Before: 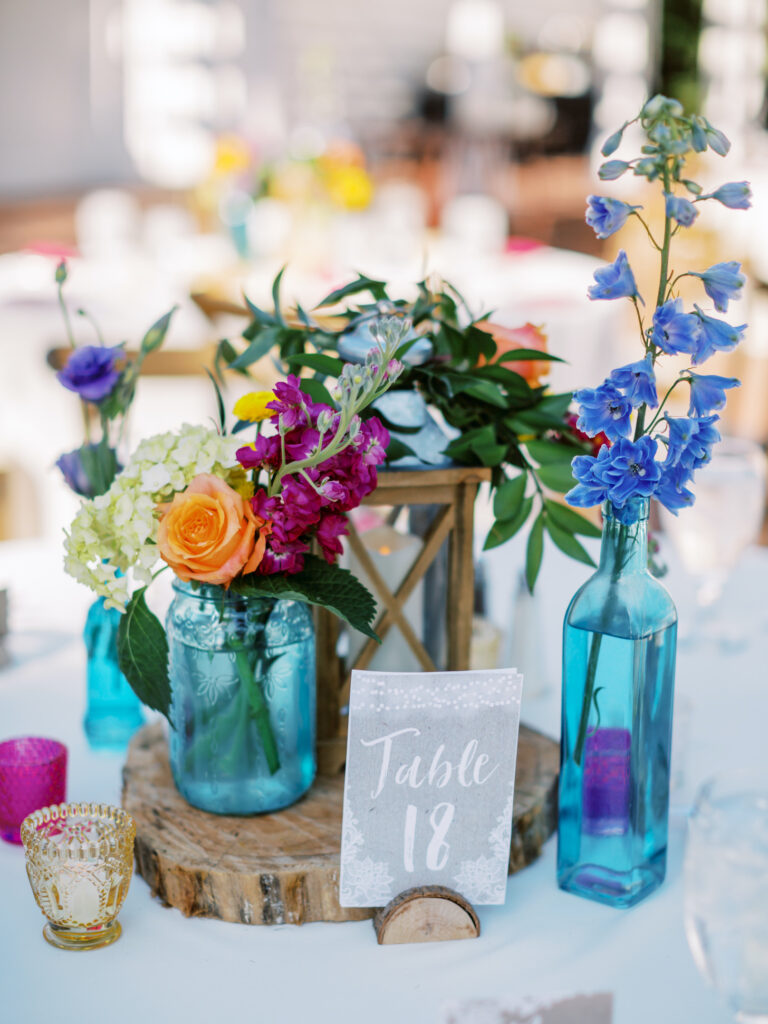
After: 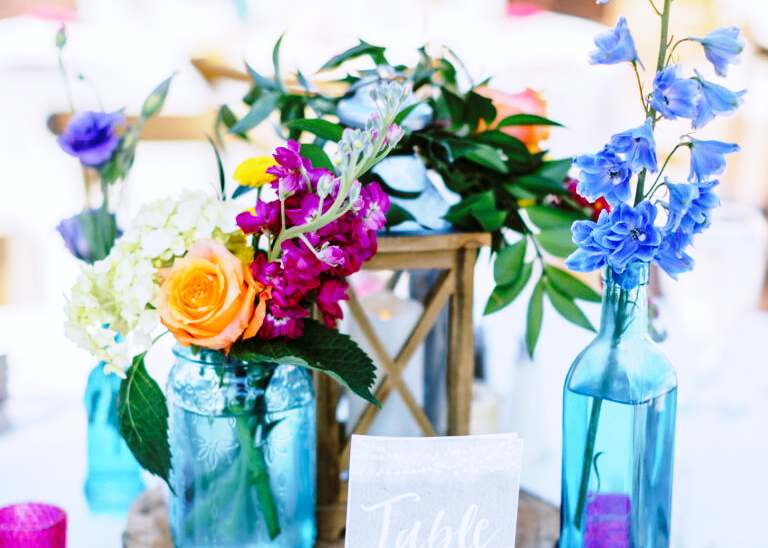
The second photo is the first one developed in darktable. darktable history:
crop and rotate: top 23.043%, bottom 23.437%
base curve: curves: ch0 [(0, 0) (0.028, 0.03) (0.121, 0.232) (0.46, 0.748) (0.859, 0.968) (1, 1)], preserve colors none
white balance: red 0.967, blue 1.119, emerald 0.756
